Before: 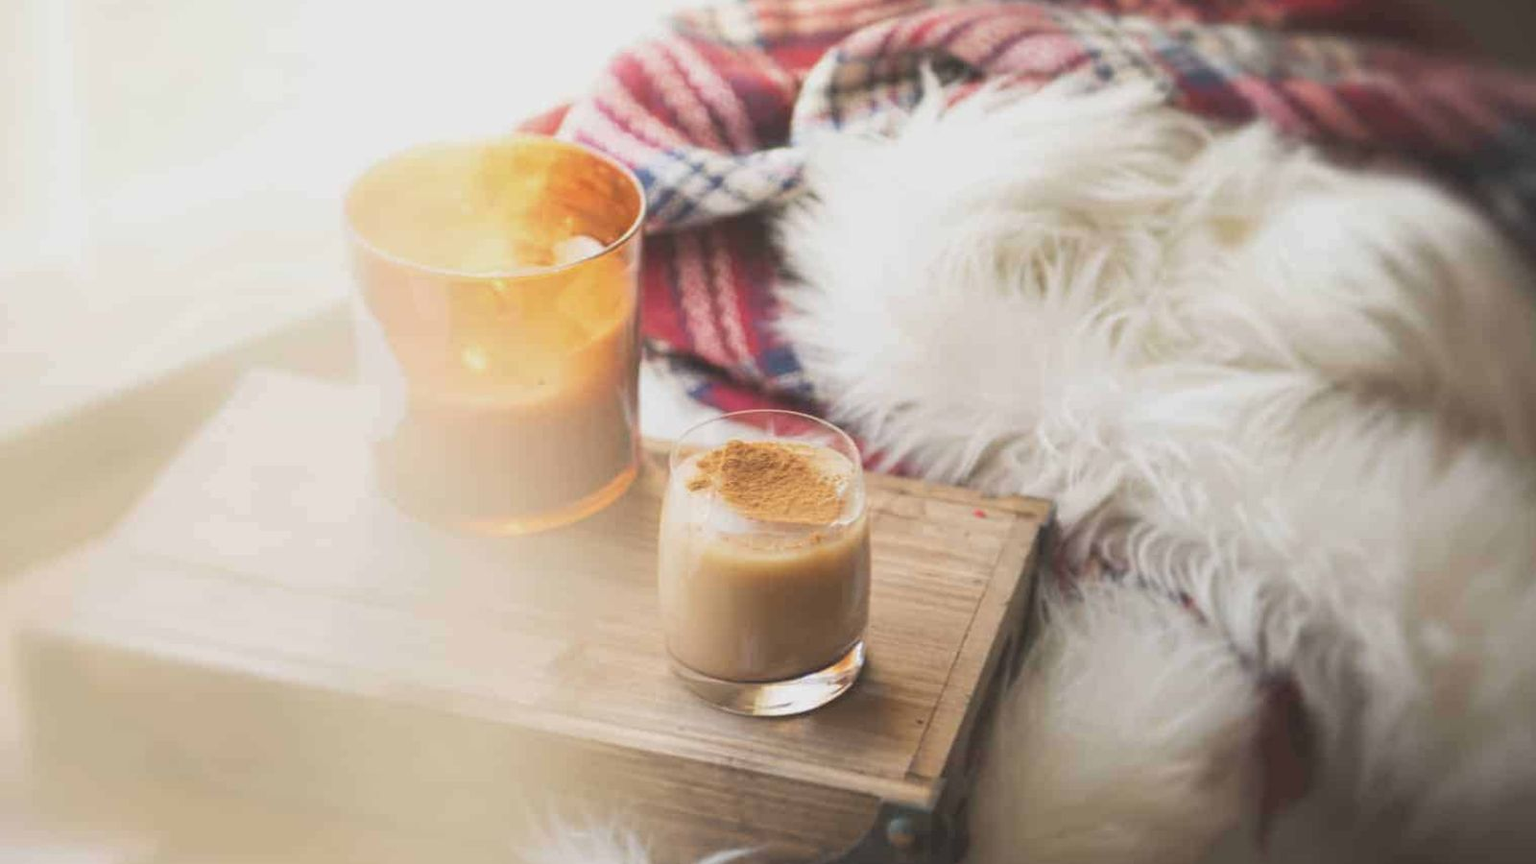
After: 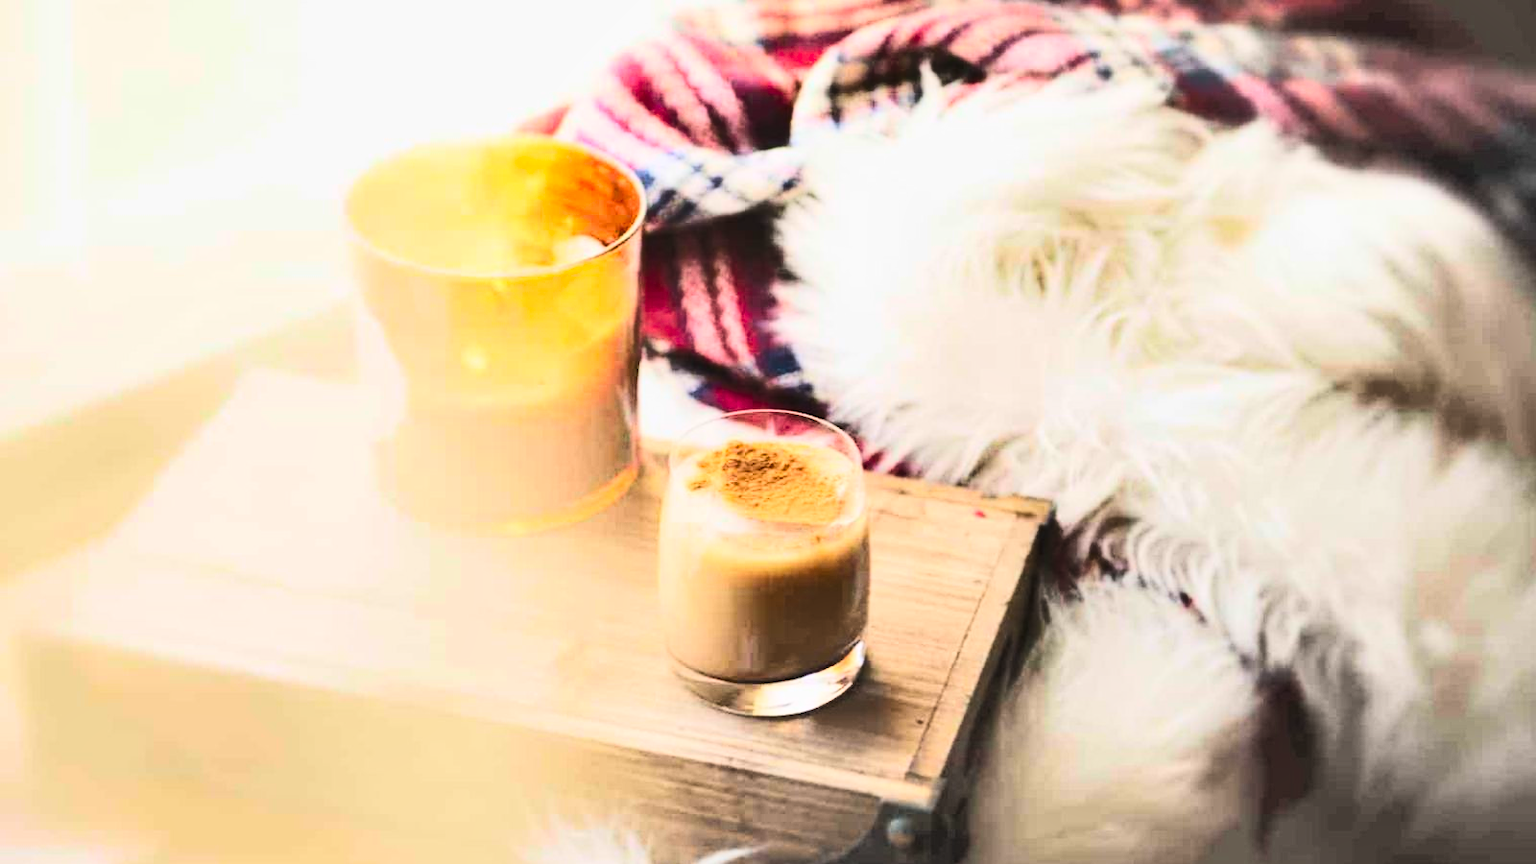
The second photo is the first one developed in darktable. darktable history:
rgb curve: curves: ch0 [(0, 0) (0.21, 0.15) (0.24, 0.21) (0.5, 0.75) (0.75, 0.96) (0.89, 0.99) (1, 1)]; ch1 [(0, 0.02) (0.21, 0.13) (0.25, 0.2) (0.5, 0.67) (0.75, 0.9) (0.89, 0.97) (1, 1)]; ch2 [(0, 0.02) (0.21, 0.13) (0.25, 0.2) (0.5, 0.67) (0.75, 0.9) (0.89, 0.97) (1, 1)], compensate middle gray true
shadows and highlights: radius 100.41, shadows 50.55, highlights -64.36, highlights color adjustment 49.82%, soften with gaussian
rotate and perspective: automatic cropping original format, crop left 0, crop top 0
